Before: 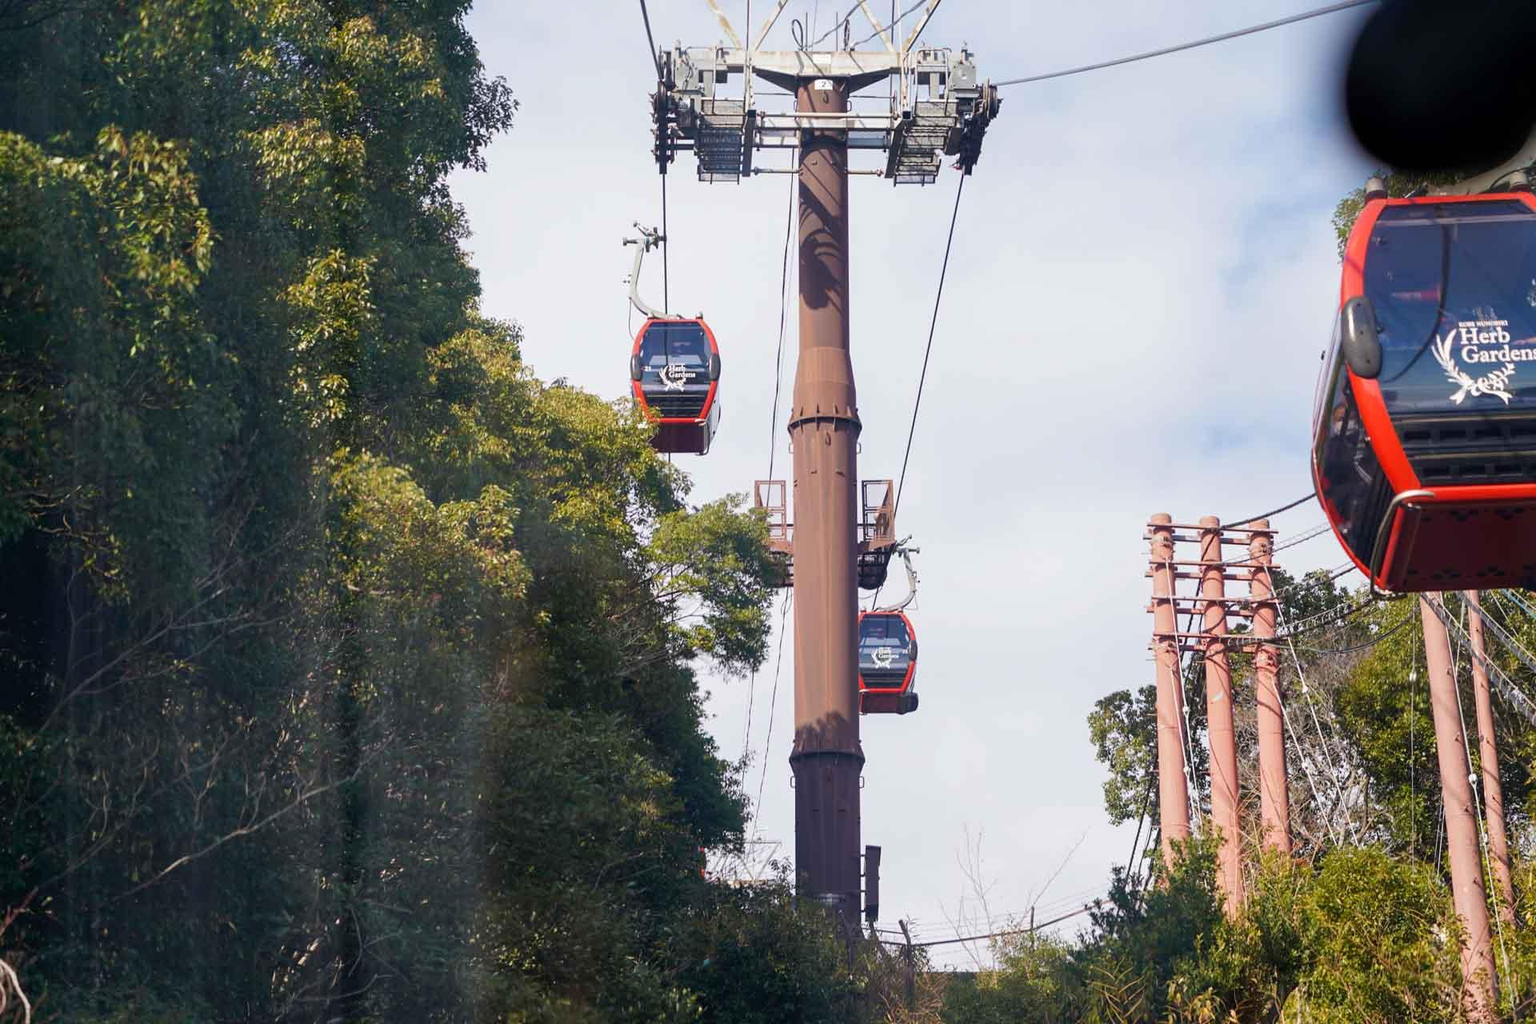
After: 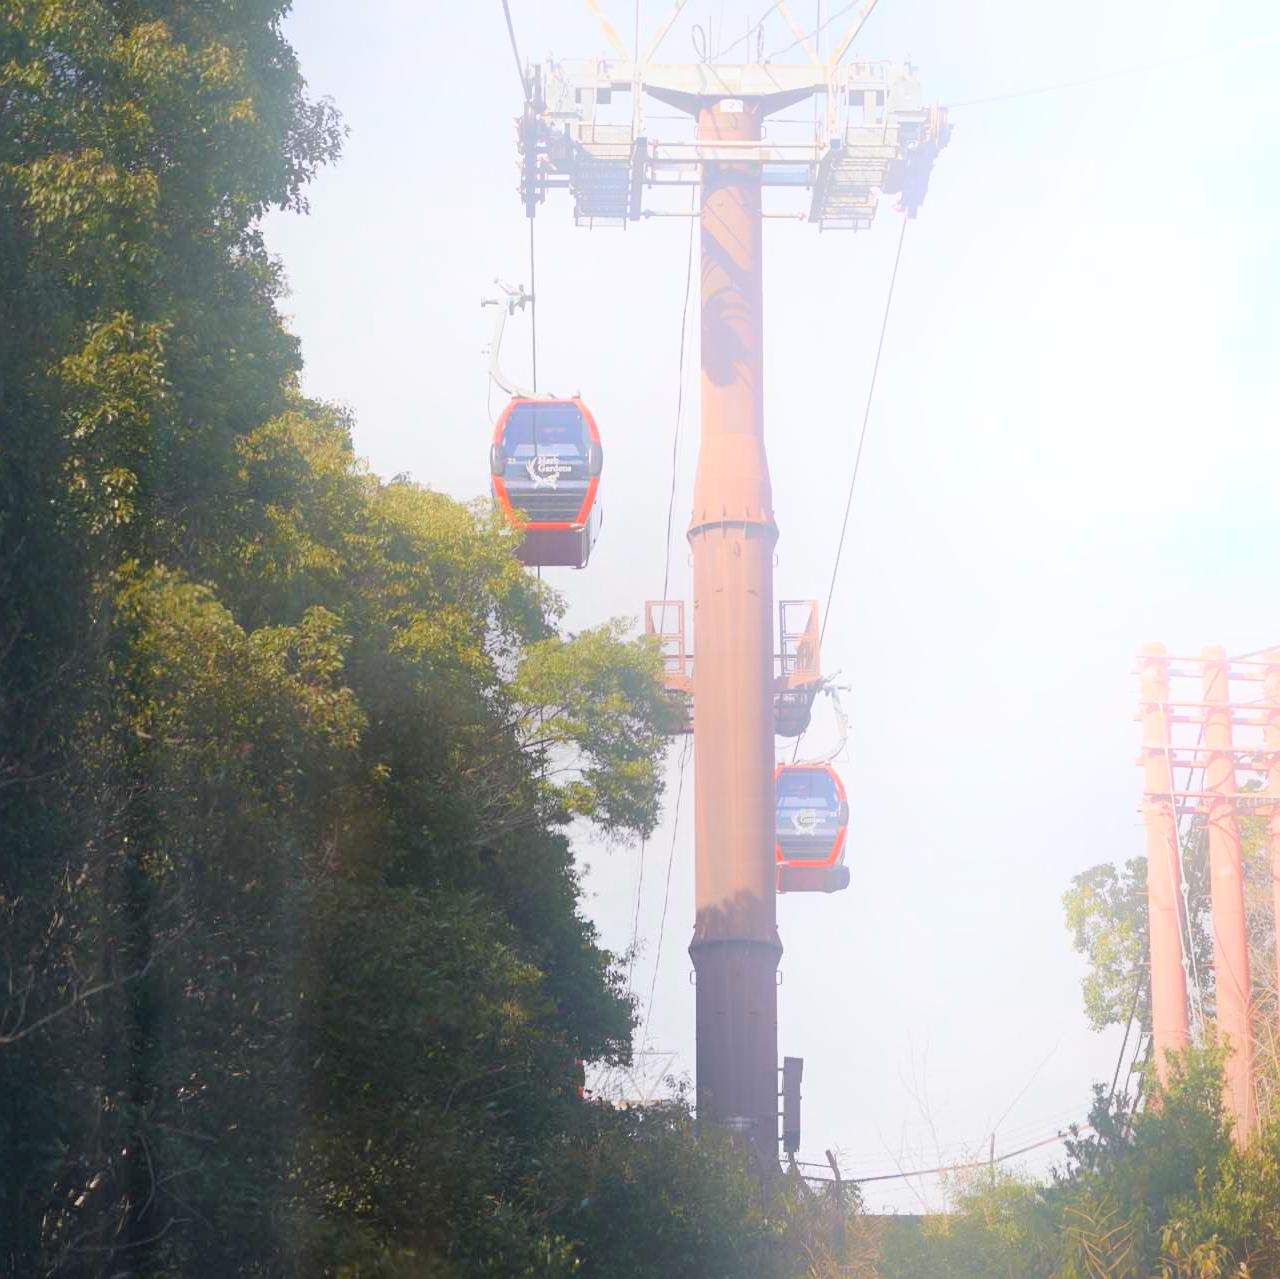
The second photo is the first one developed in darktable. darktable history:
white balance: emerald 1
crop and rotate: left 15.546%, right 17.787%
bloom: size 40%
contrast equalizer: octaves 7, y [[0.6 ×6], [0.55 ×6], [0 ×6], [0 ×6], [0 ×6]], mix -1
